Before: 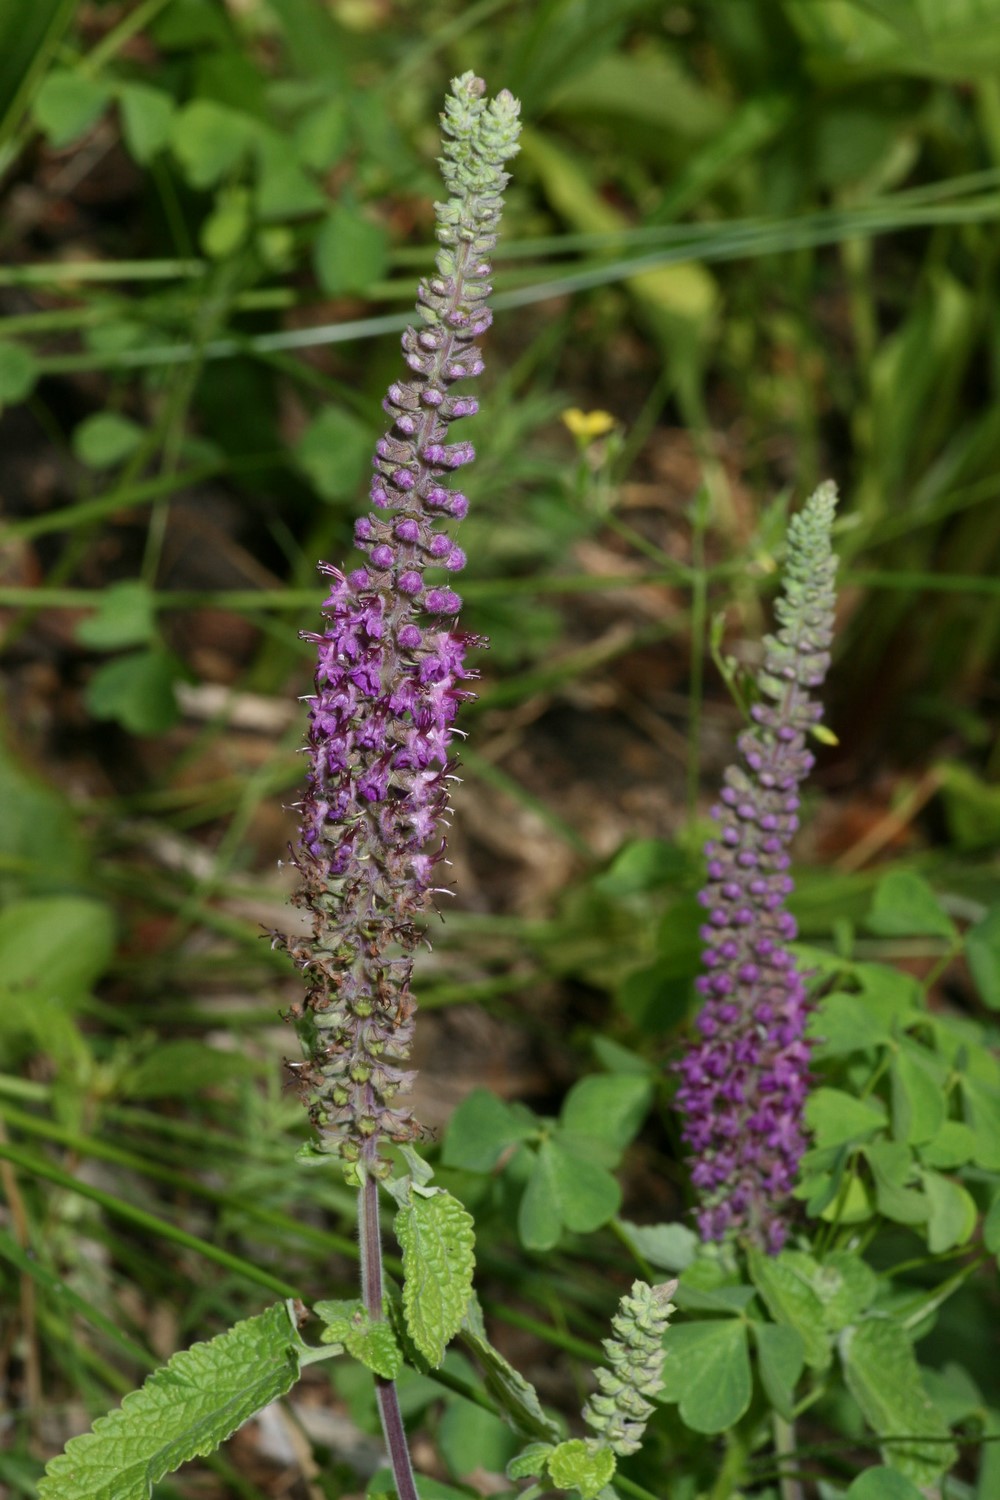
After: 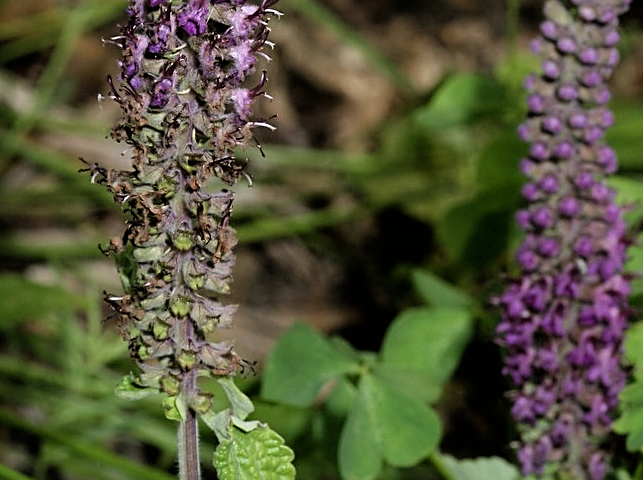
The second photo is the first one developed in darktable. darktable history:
sharpen: amount 0.75
shadows and highlights: shadows 20.91, highlights -82.73, soften with gaussian
filmic rgb: black relative exposure -4.91 EV, white relative exposure 2.84 EV, hardness 3.7
crop: left 18.091%, top 51.13%, right 17.525%, bottom 16.85%
